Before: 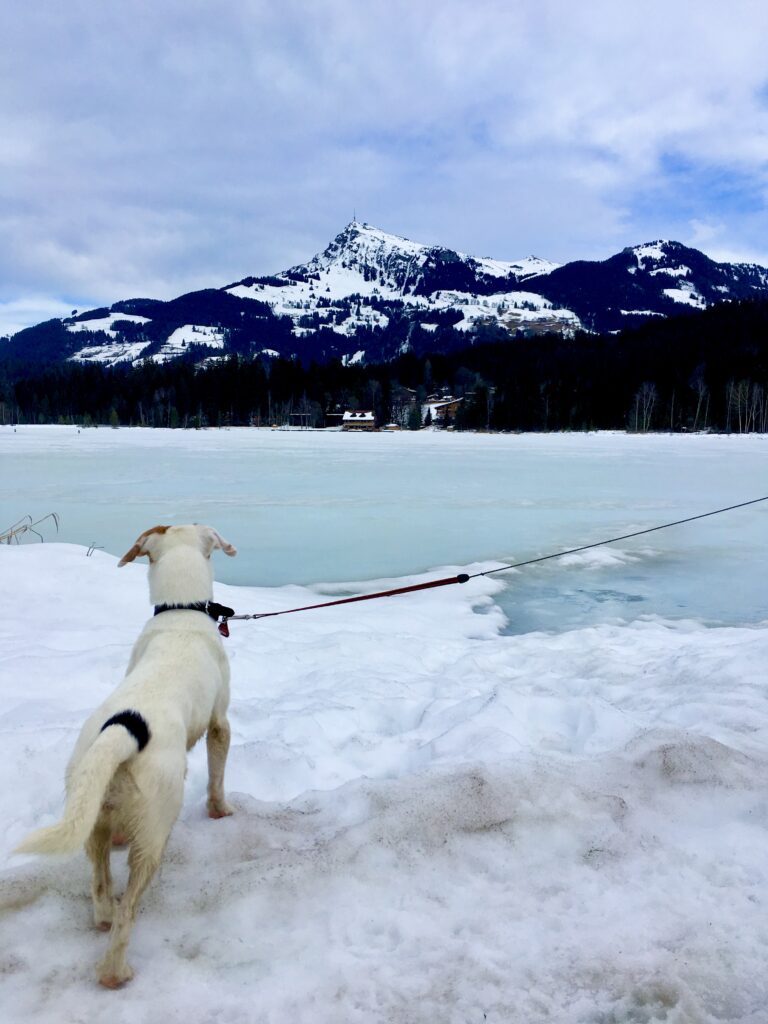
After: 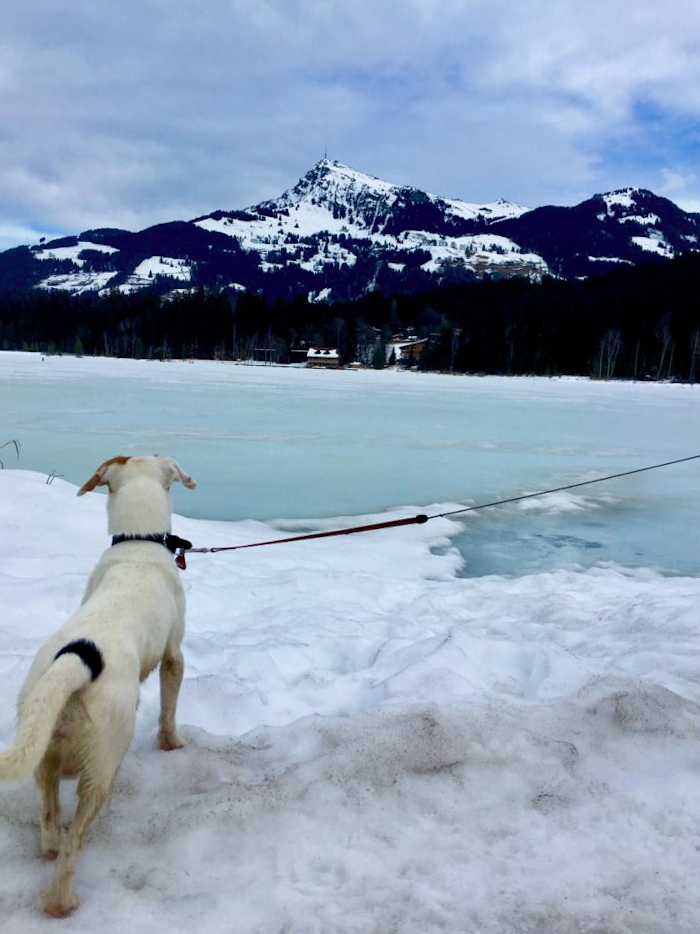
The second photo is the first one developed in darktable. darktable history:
crop and rotate: angle -1.96°, left 3.097%, top 4.154%, right 1.586%, bottom 0.529%
tone curve: curves: ch0 [(0, 0) (0.8, 0.757) (1, 1)], color space Lab, linked channels, preserve colors none
rotate and perspective: automatic cropping original format, crop left 0, crop top 0
